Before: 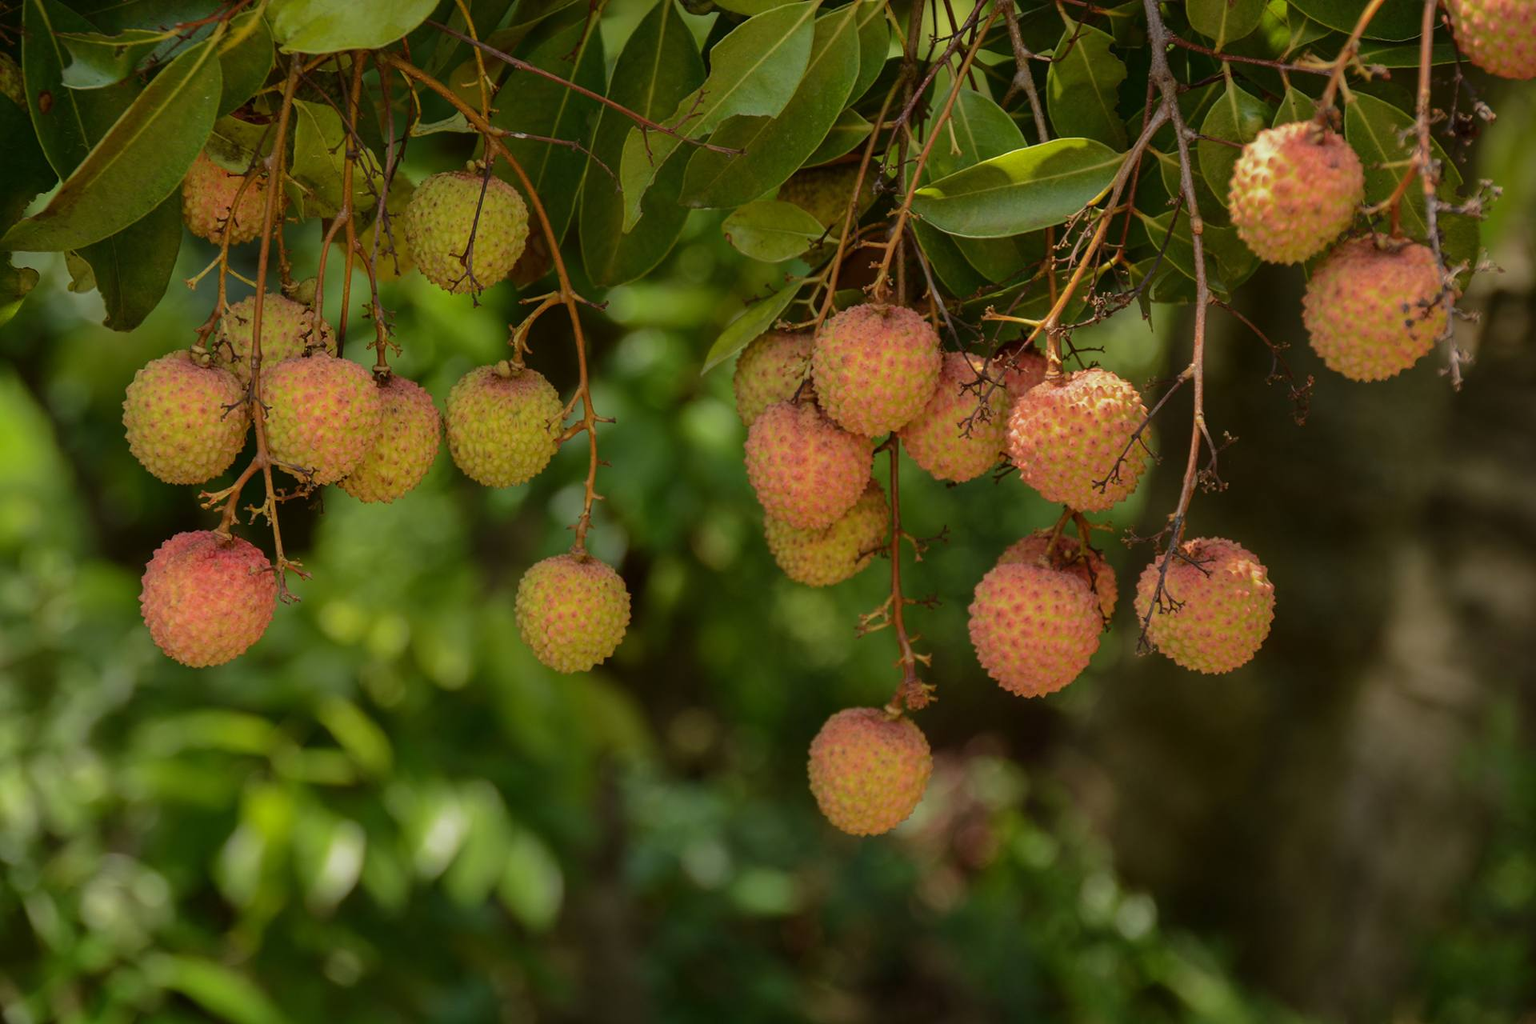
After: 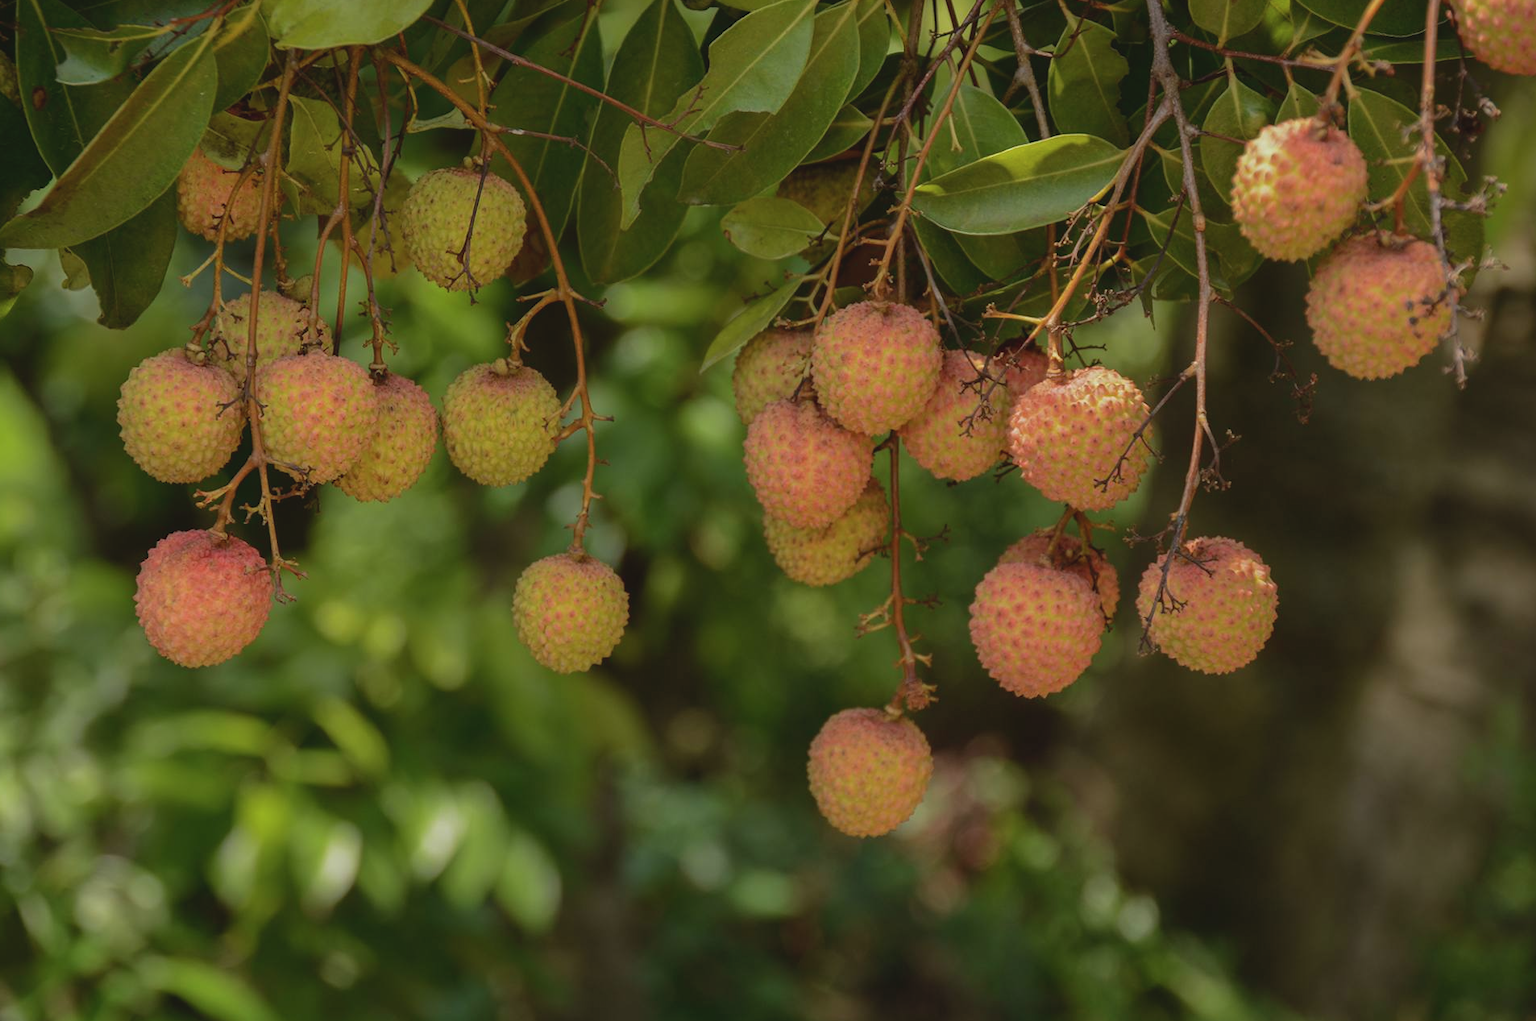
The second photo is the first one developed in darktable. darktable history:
crop: left 0.434%, top 0.485%, right 0.244%, bottom 0.386%
contrast brightness saturation: contrast -0.1, saturation -0.1
